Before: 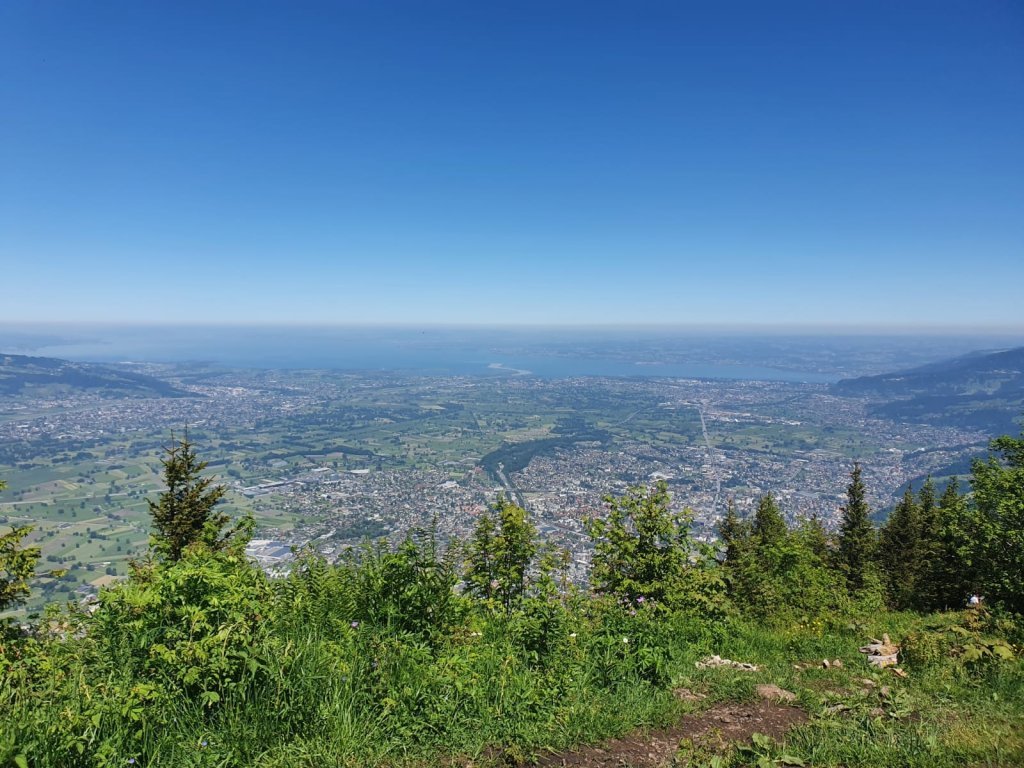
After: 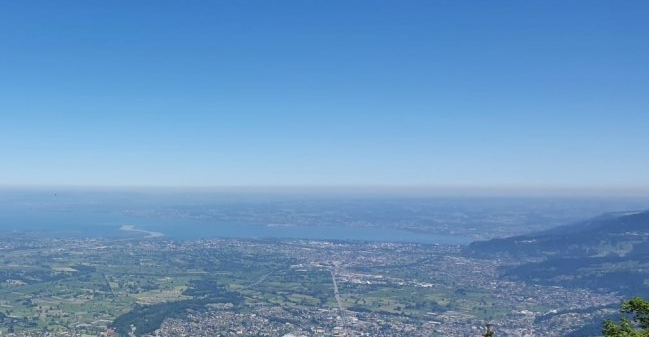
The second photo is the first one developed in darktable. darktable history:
crop: left 36.003%, top 18.048%, right 0.573%, bottom 38.057%
